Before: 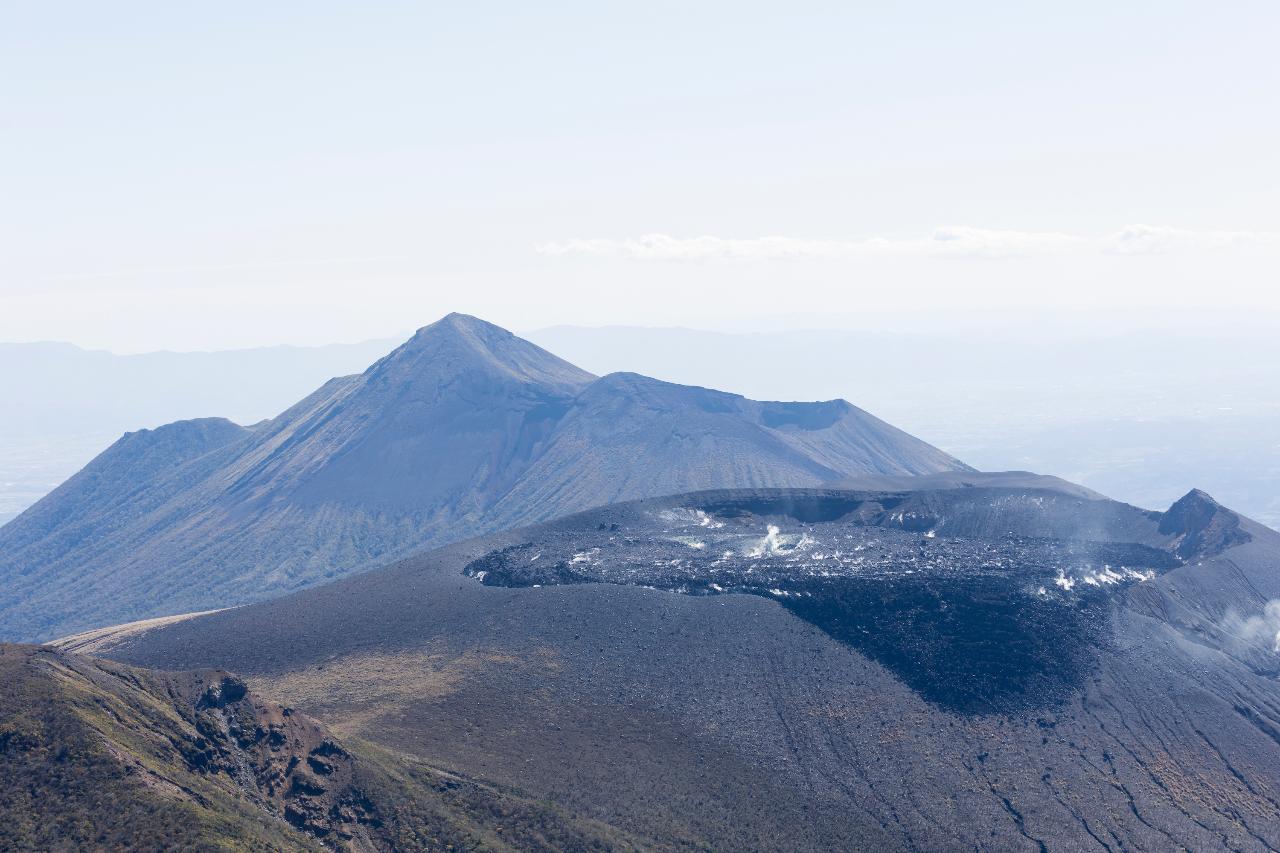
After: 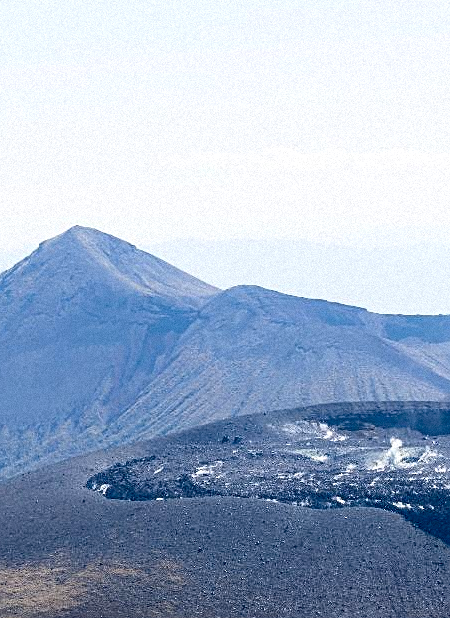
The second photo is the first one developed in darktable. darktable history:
haze removal: compatibility mode true, adaptive false
grain: mid-tones bias 0%
contrast brightness saturation: contrast 0.15, brightness 0.05
crop and rotate: left 29.476%, top 10.214%, right 35.32%, bottom 17.333%
exposure: black level correction 0.009, exposure 0.119 EV, compensate highlight preservation false
white balance: emerald 1
sharpen: on, module defaults
